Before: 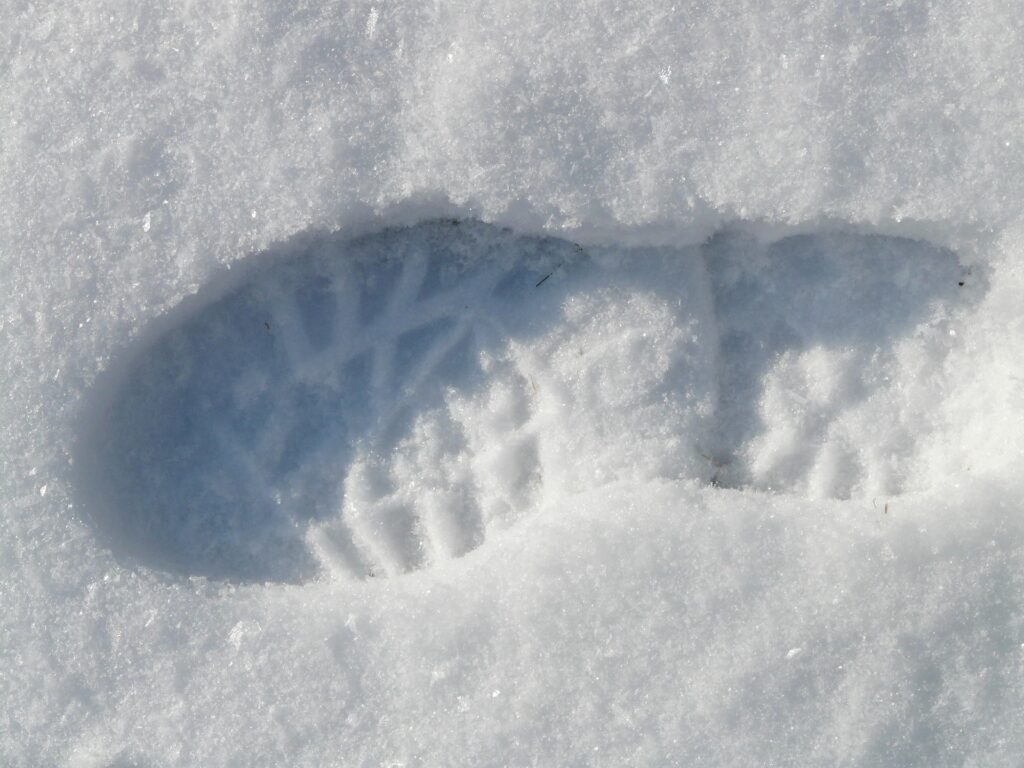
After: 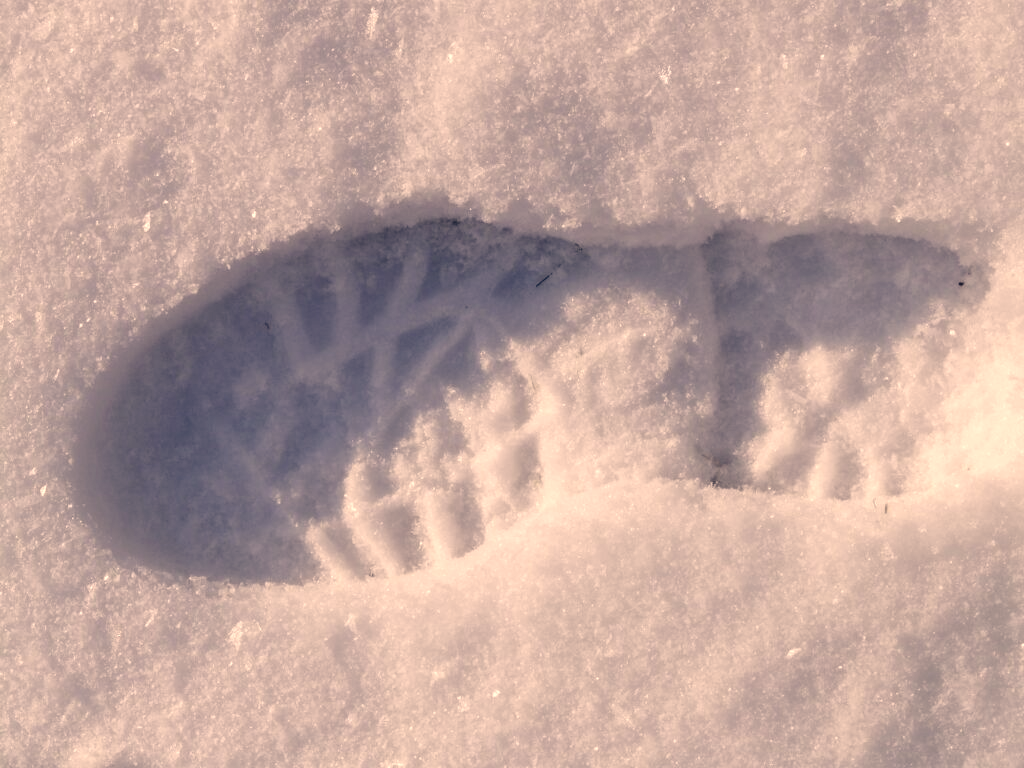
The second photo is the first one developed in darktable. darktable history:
color correction: highlights a* 19.59, highlights b* 27.49, shadows a* 3.46, shadows b* -17.28, saturation 0.73
local contrast: on, module defaults
